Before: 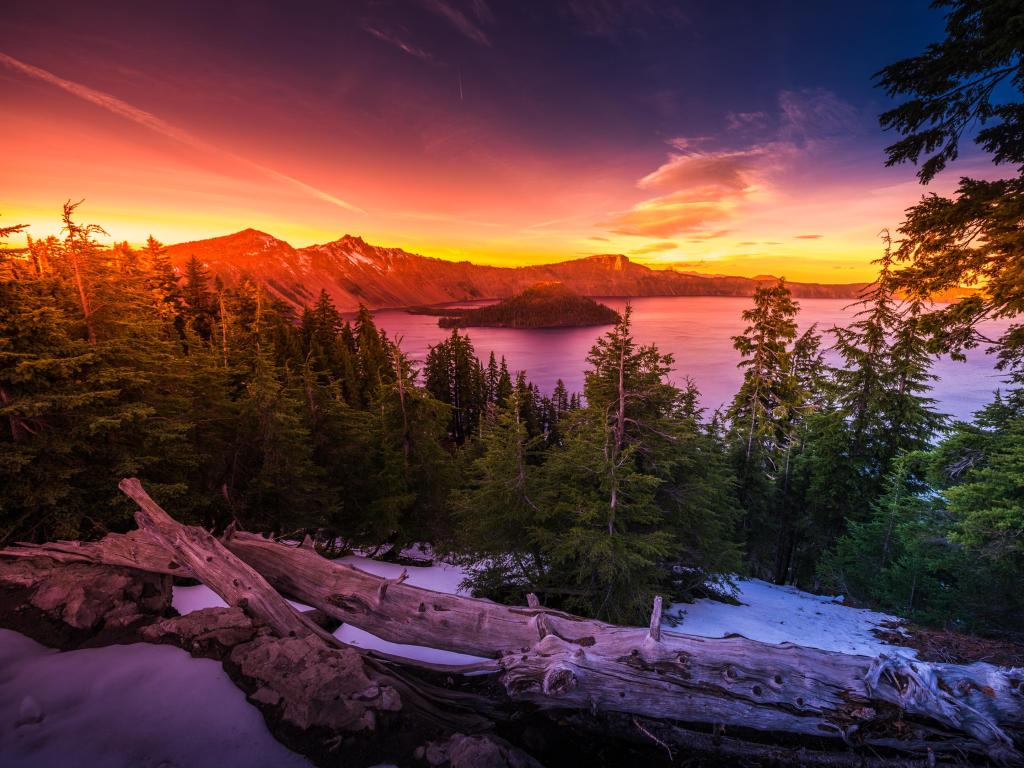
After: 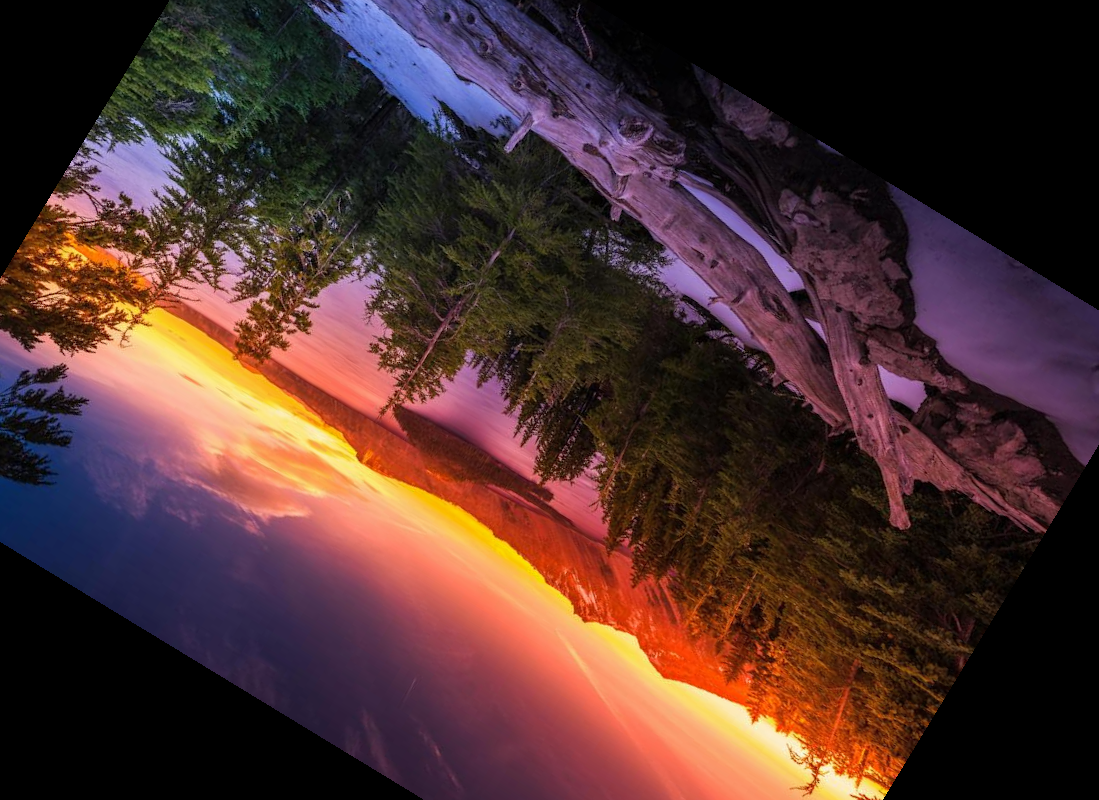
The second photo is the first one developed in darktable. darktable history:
crop and rotate: angle 148.68°, left 9.111%, top 15.603%, right 4.588%, bottom 17.041%
shadows and highlights: shadows 25, highlights -25
